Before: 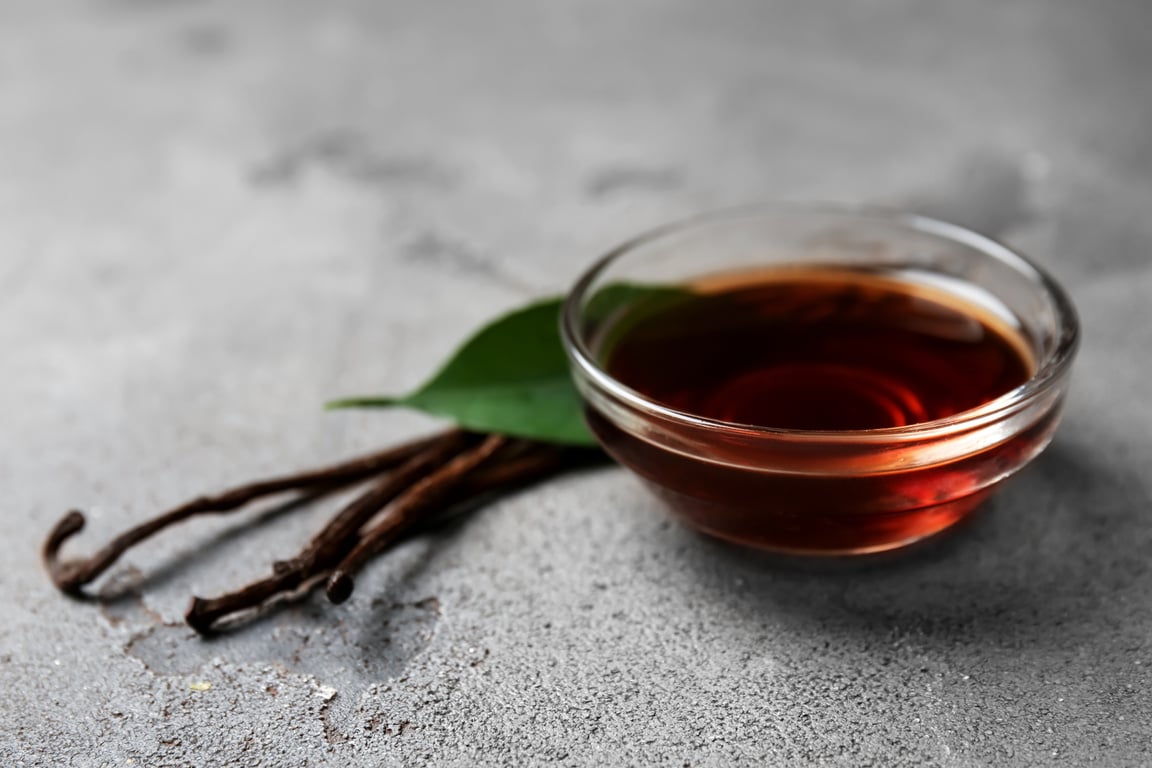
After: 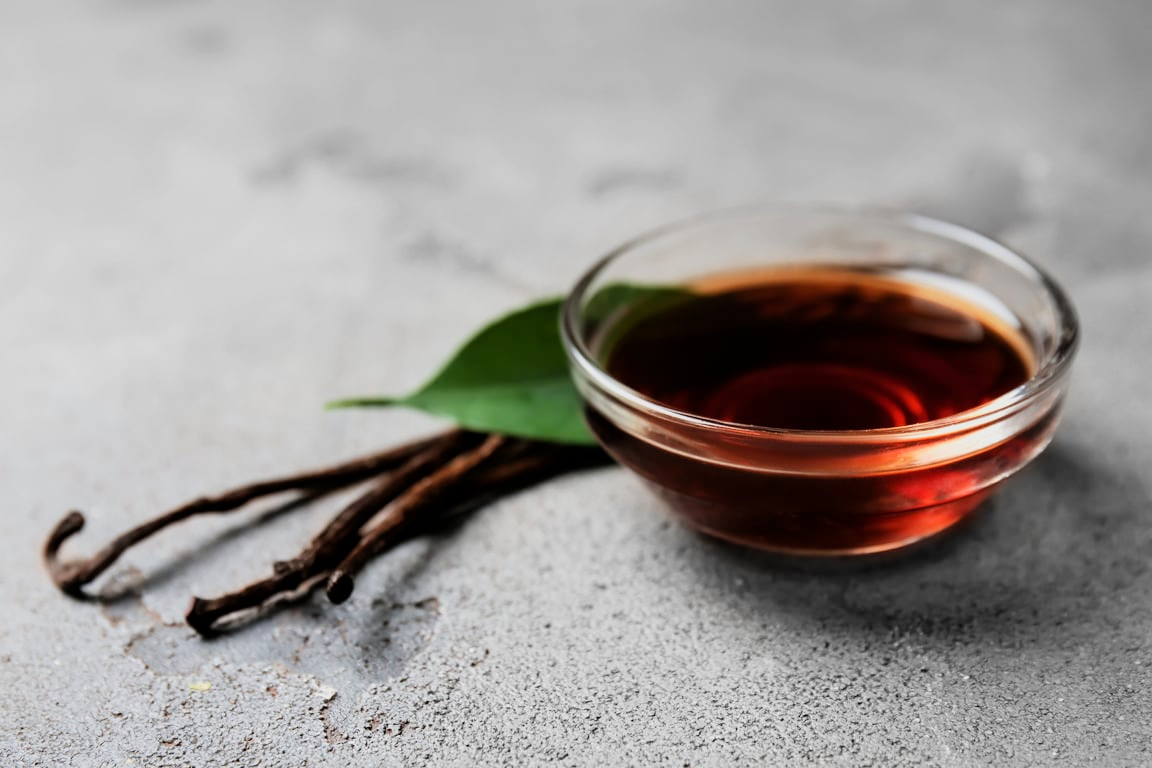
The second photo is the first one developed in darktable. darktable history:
exposure: black level correction 0, exposure 0.7 EV, compensate exposure bias true, compensate highlight preservation false
filmic rgb: black relative exposure -7.65 EV, white relative exposure 4.56 EV, hardness 3.61, color science v6 (2022)
